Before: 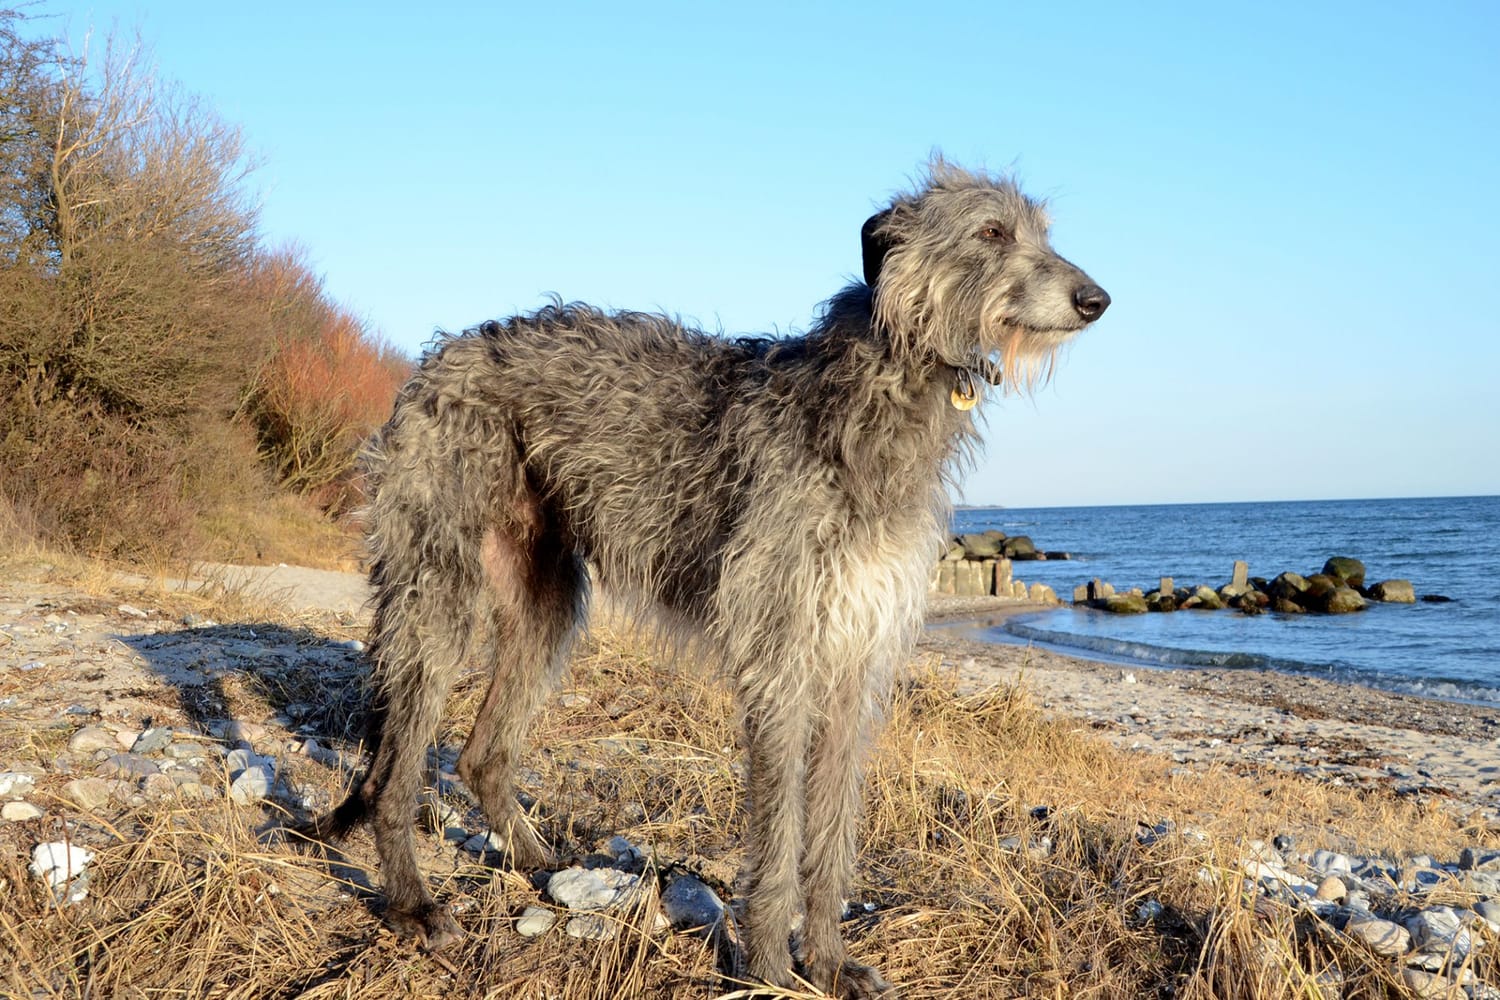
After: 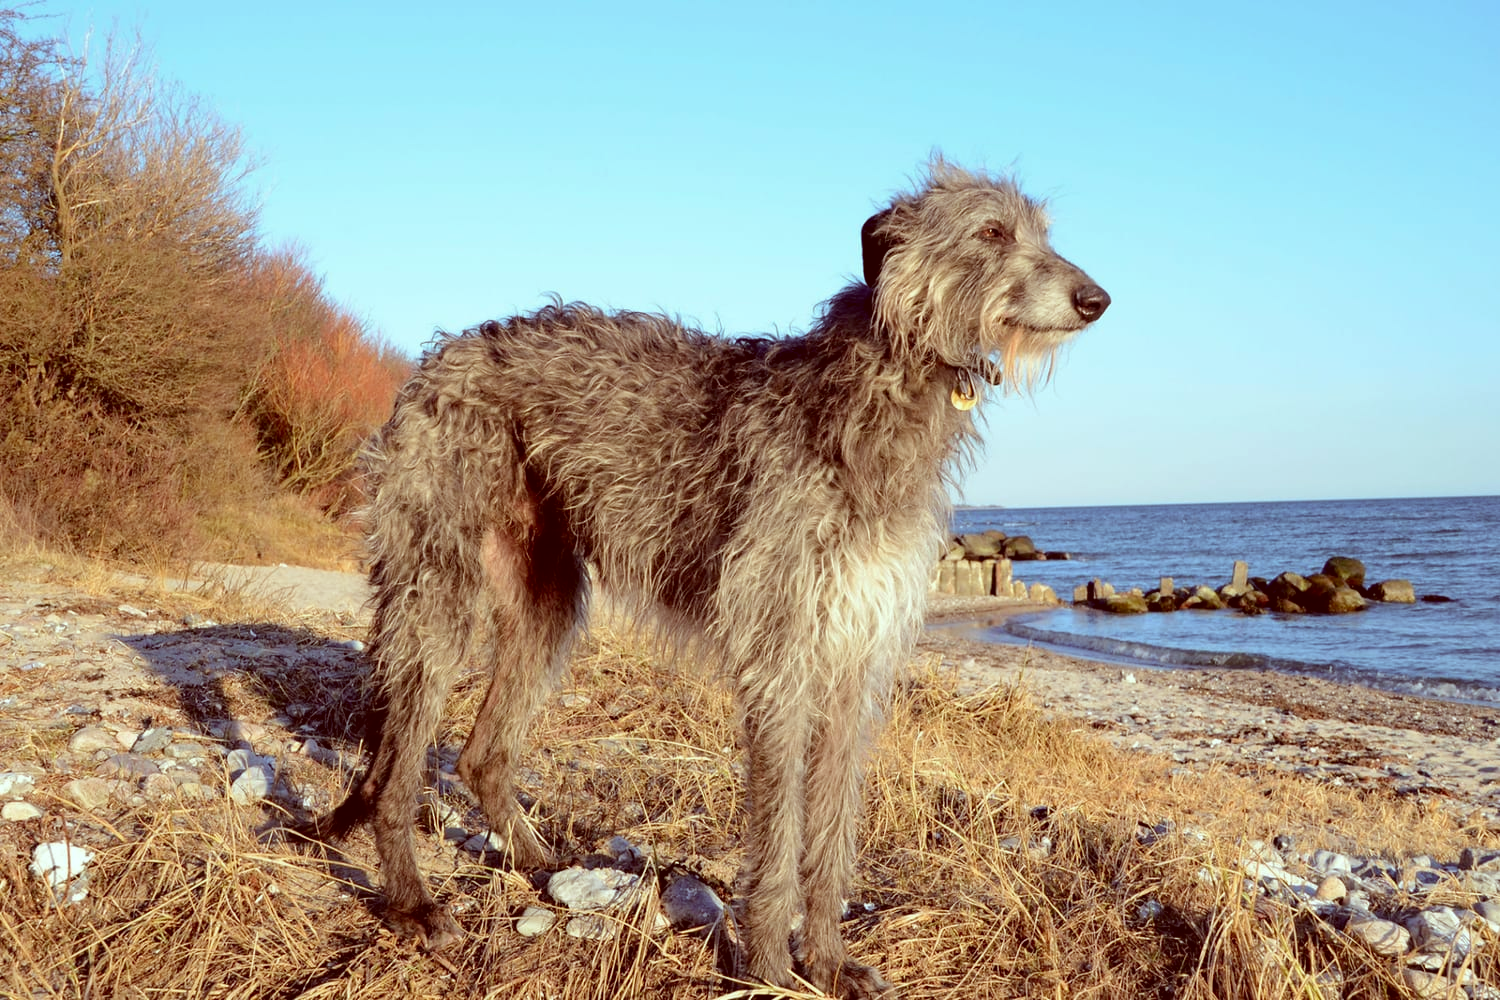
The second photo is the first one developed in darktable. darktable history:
color correction: highlights a* -7.21, highlights b* -0.171, shadows a* 20.34, shadows b* 11.77
